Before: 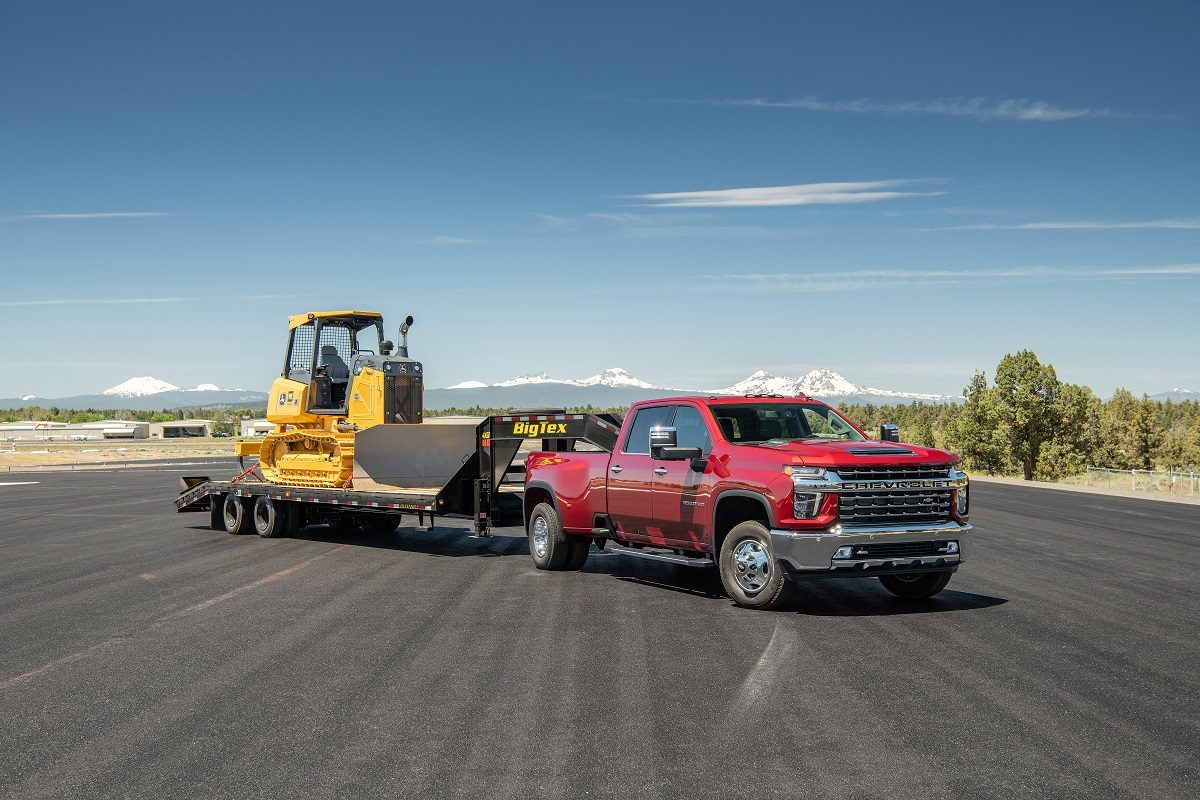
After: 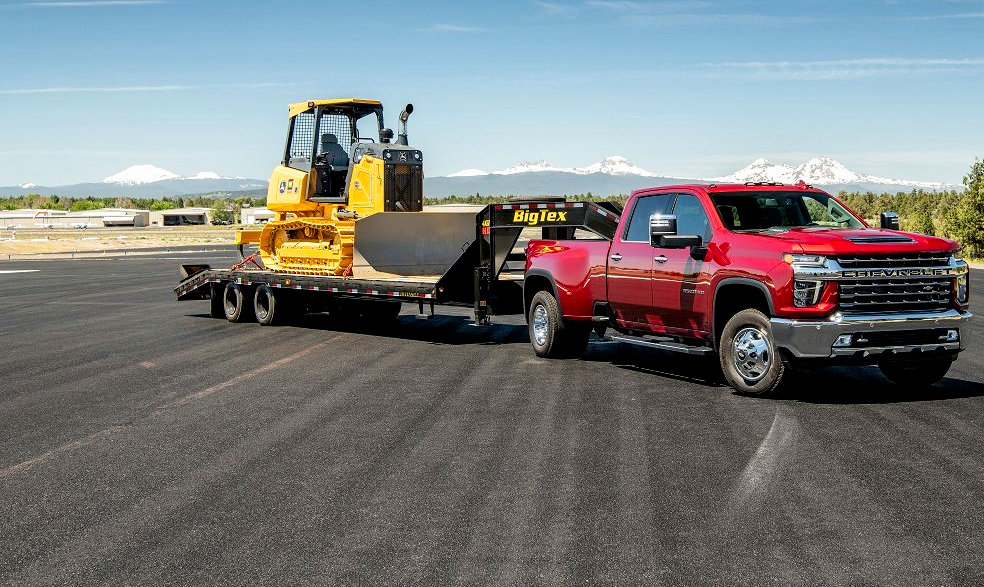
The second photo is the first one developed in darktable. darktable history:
filmic rgb: black relative exposure -8.7 EV, white relative exposure 2.7 EV, threshold 3 EV, target black luminance 0%, hardness 6.25, latitude 76.53%, contrast 1.326, shadows ↔ highlights balance -0.349%, preserve chrominance no, color science v4 (2020), enable highlight reconstruction true
crop: top 26.531%, right 17.959%
